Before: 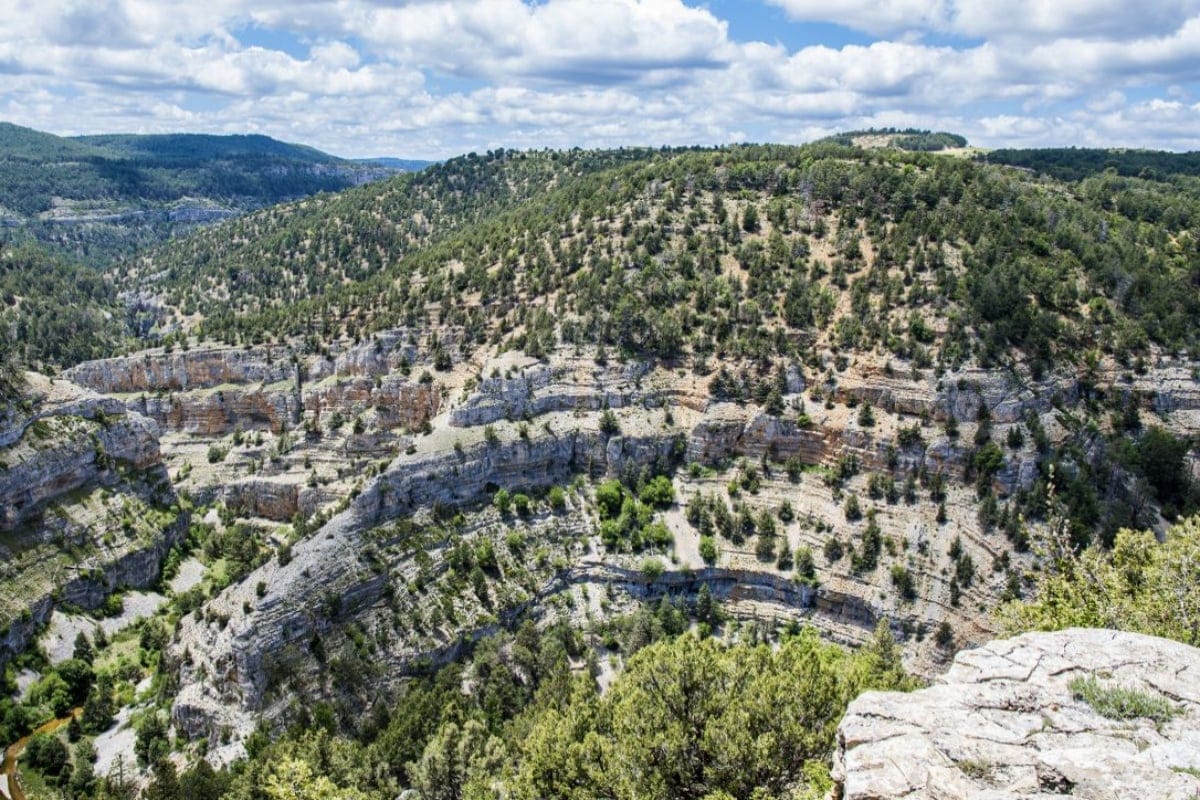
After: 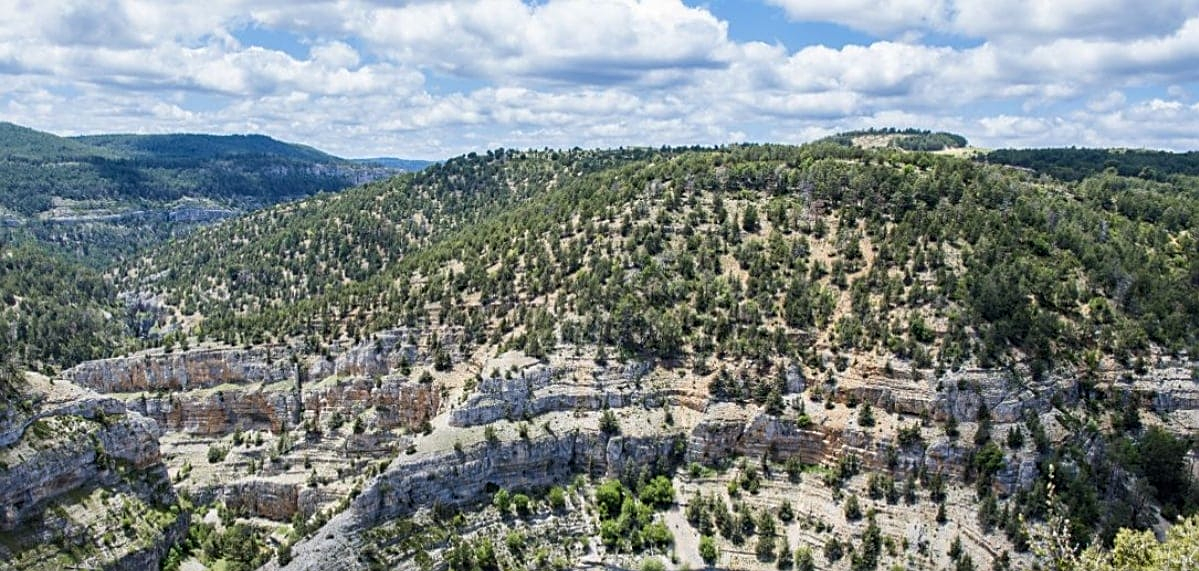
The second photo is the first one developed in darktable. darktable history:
sharpen: on, module defaults
crop: bottom 28.576%
